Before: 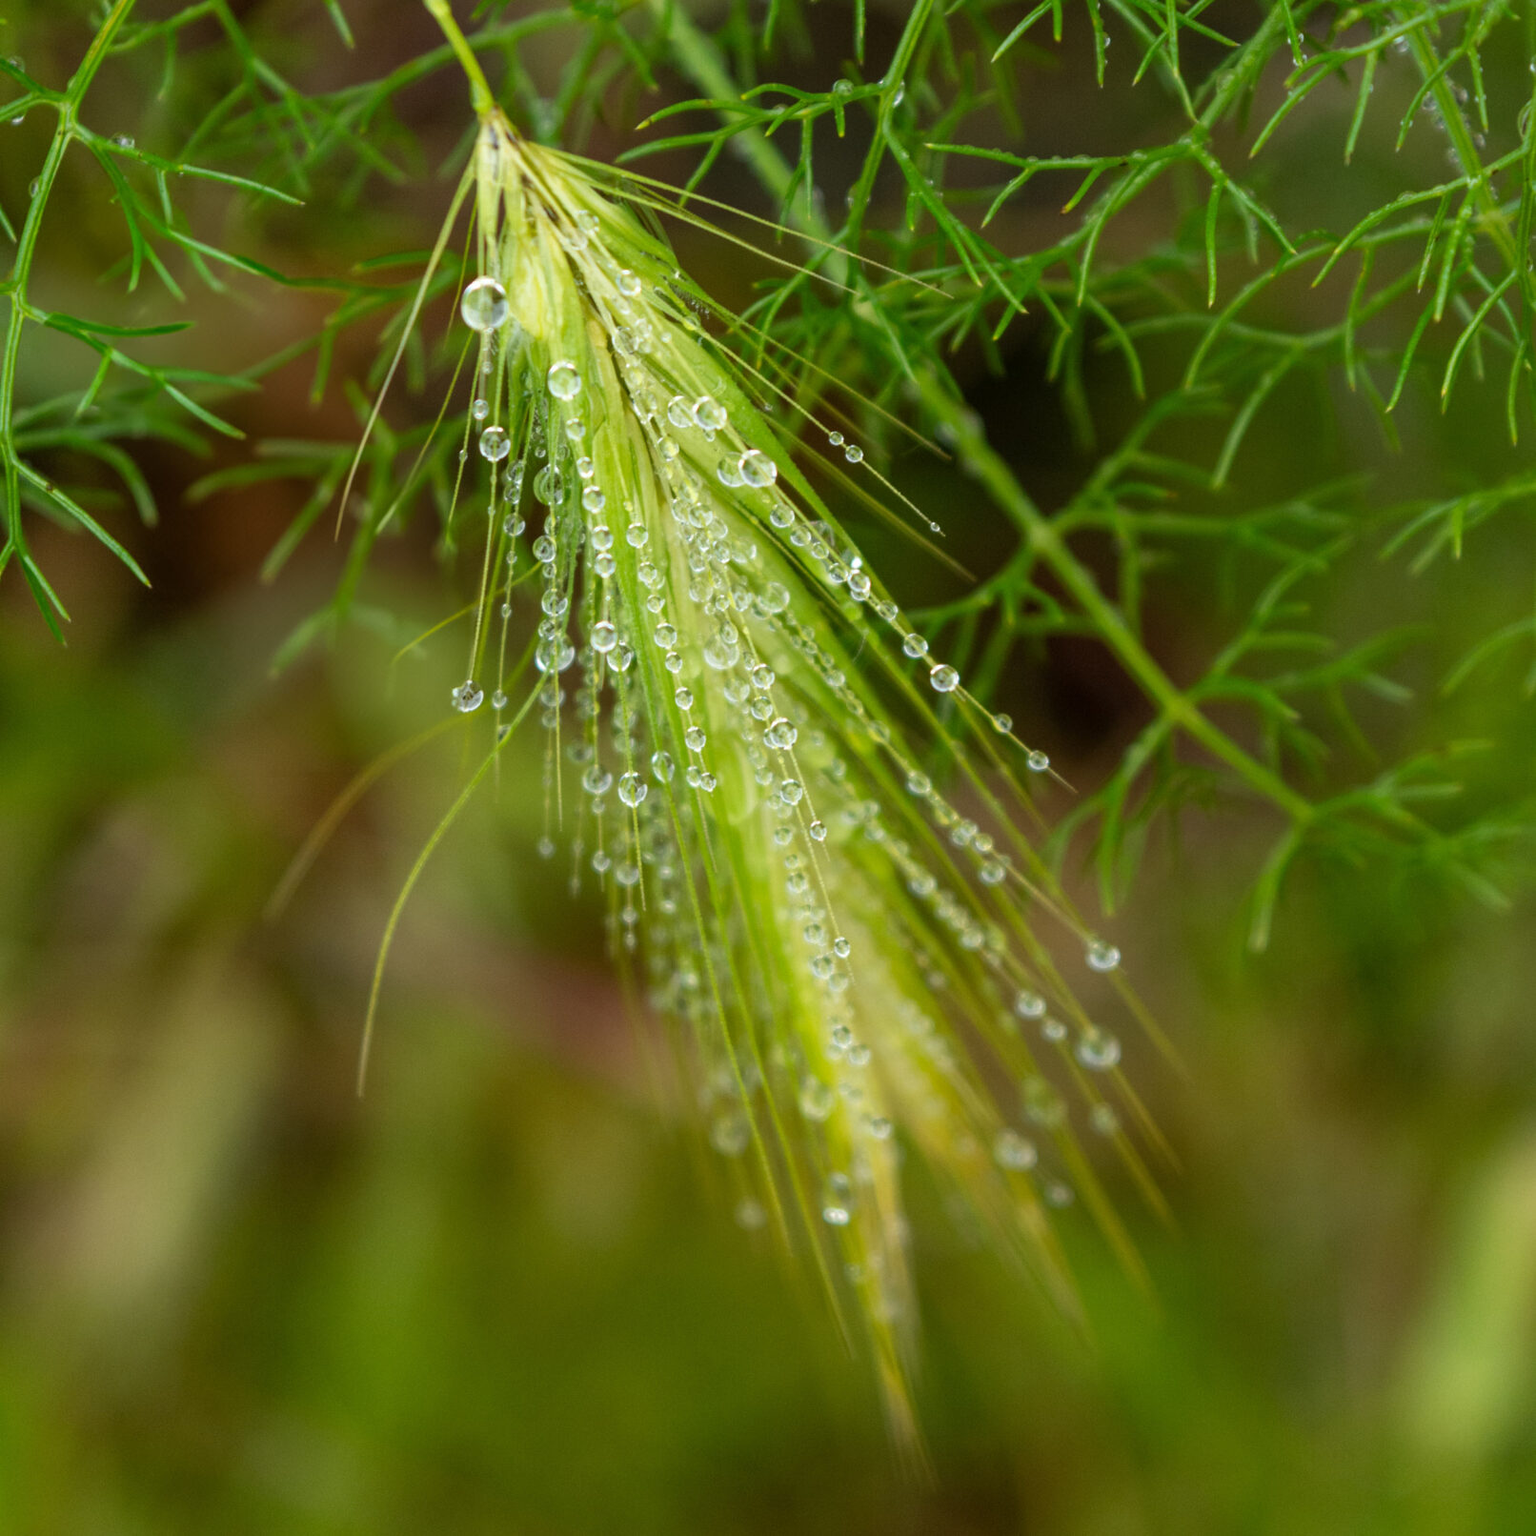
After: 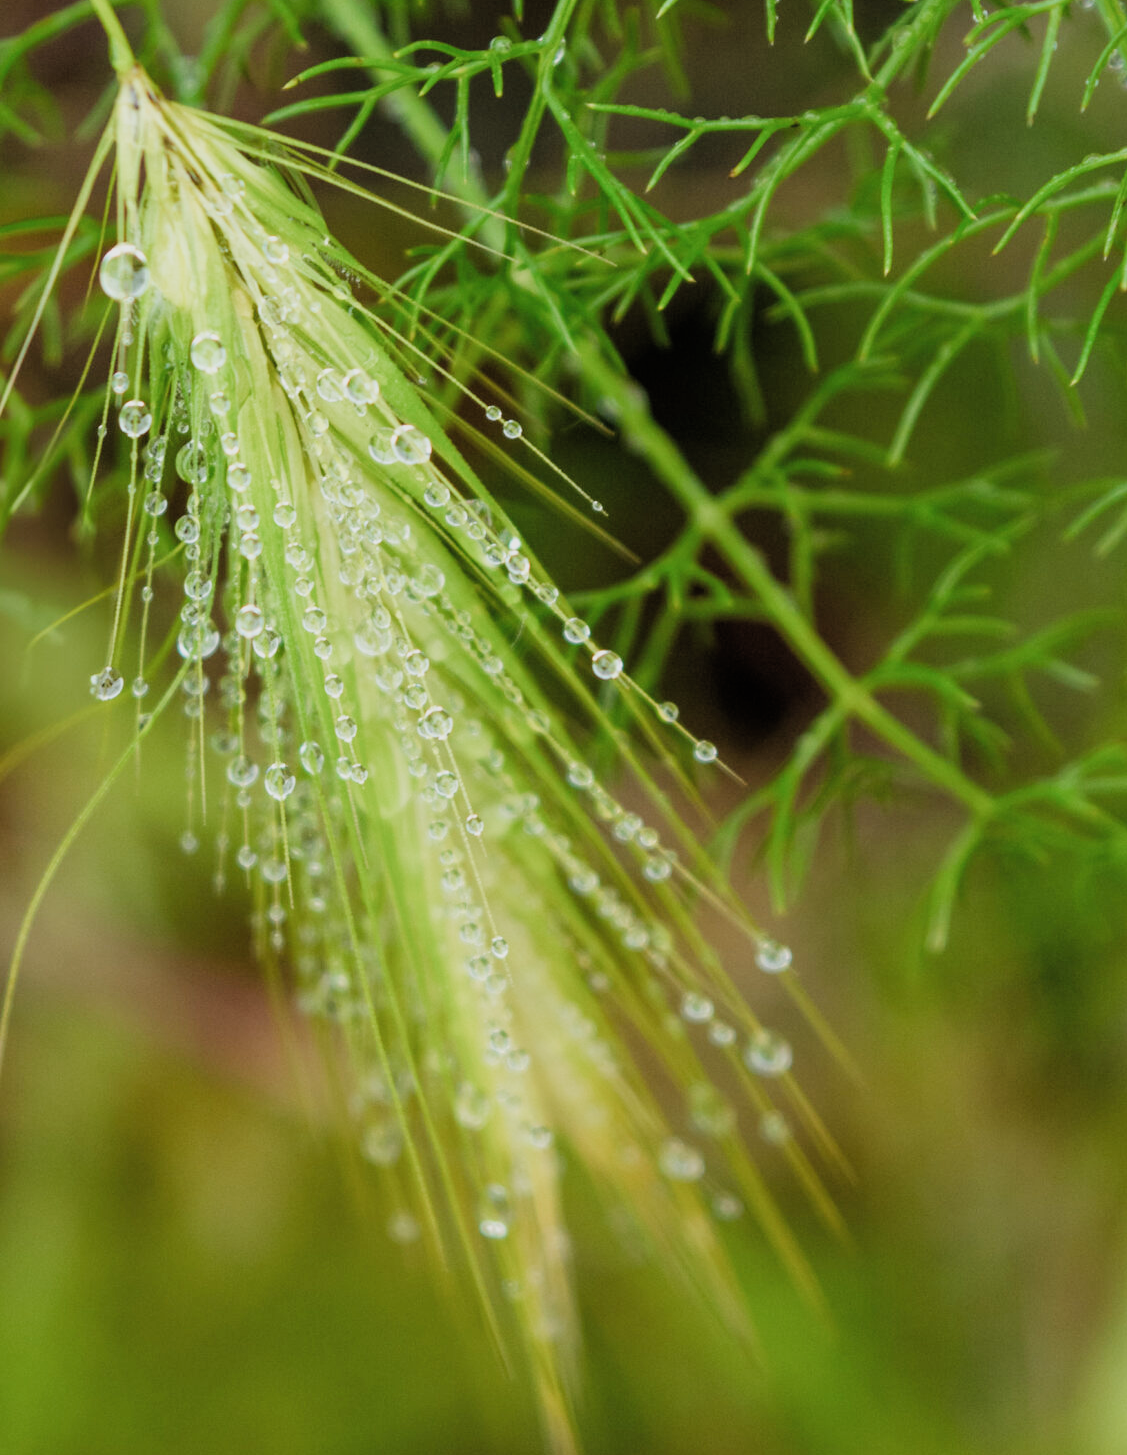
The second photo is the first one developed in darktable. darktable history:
filmic rgb: black relative exposure -7.65 EV, white relative exposure 4.56 EV, hardness 3.61, add noise in highlights 0.001, preserve chrominance luminance Y, color science v3 (2019), use custom middle-gray values true, contrast in highlights soft
crop and rotate: left 23.834%, top 2.942%, right 6.229%, bottom 6.775%
exposure: exposure 0.601 EV, compensate highlight preservation false
